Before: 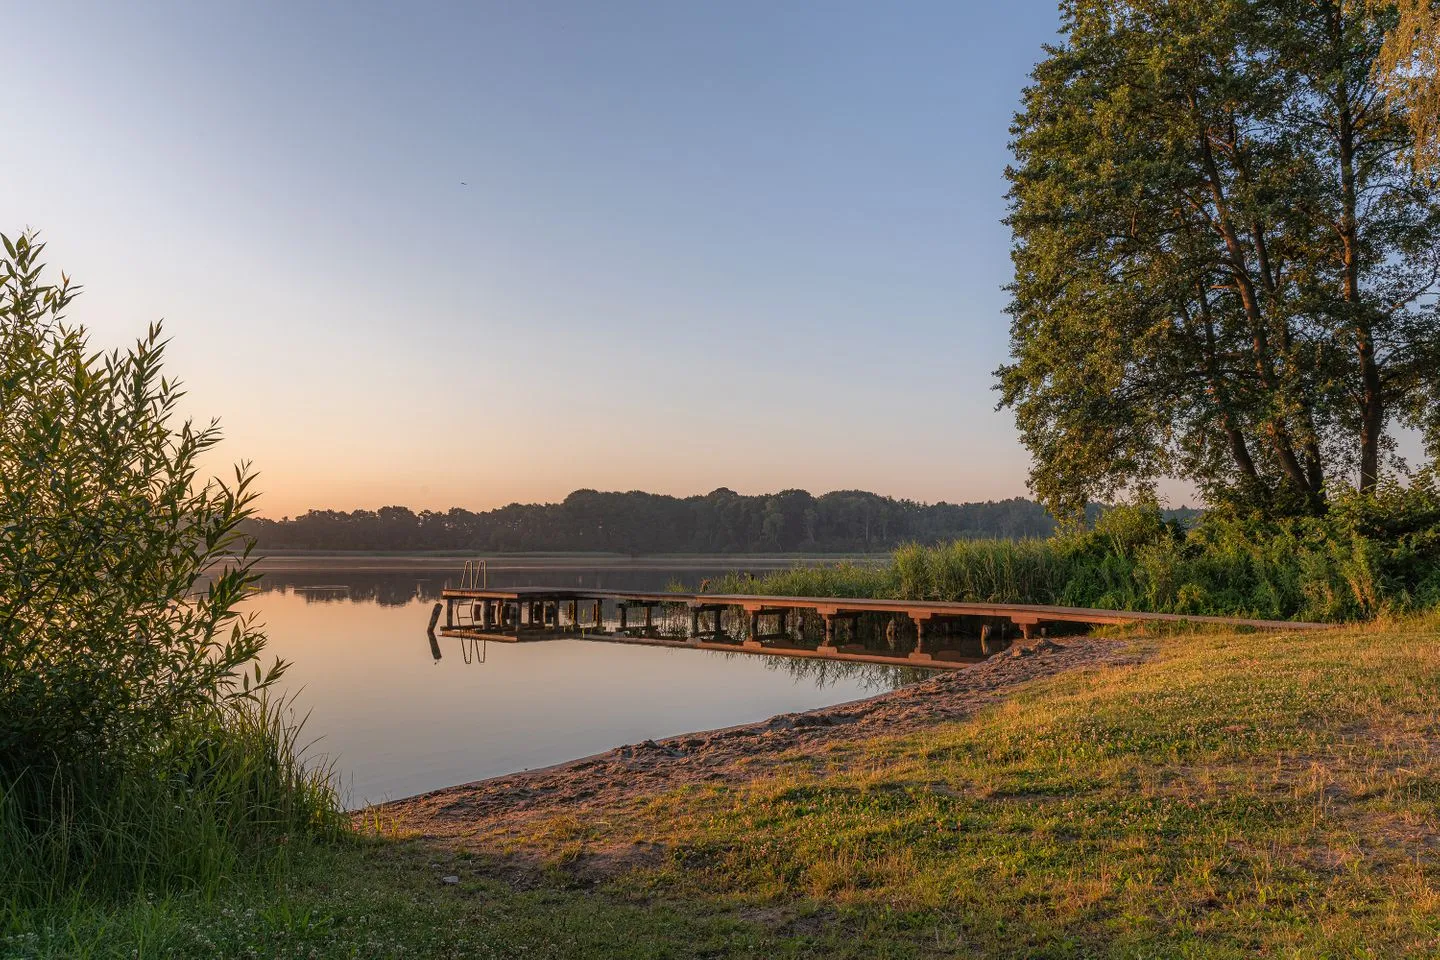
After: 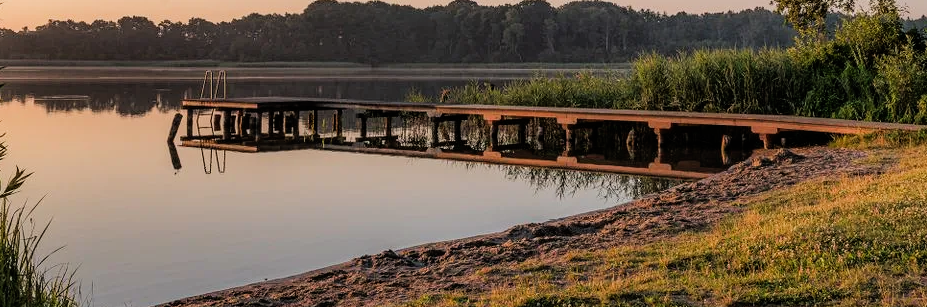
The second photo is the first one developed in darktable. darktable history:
filmic rgb: black relative exposure -7.92 EV, white relative exposure 4.13 EV, threshold 3 EV, hardness 4.02, latitude 51.22%, contrast 1.013, shadows ↔ highlights balance 5.35%, color science v5 (2021), contrast in shadows safe, contrast in highlights safe, enable highlight reconstruction true
crop: left 18.091%, top 51.13%, right 17.525%, bottom 16.85%
tone equalizer: -8 EV -0.417 EV, -7 EV -0.389 EV, -6 EV -0.333 EV, -5 EV -0.222 EV, -3 EV 0.222 EV, -2 EV 0.333 EV, -1 EV 0.389 EV, +0 EV 0.417 EV, edges refinement/feathering 500, mask exposure compensation -1.57 EV, preserve details no
